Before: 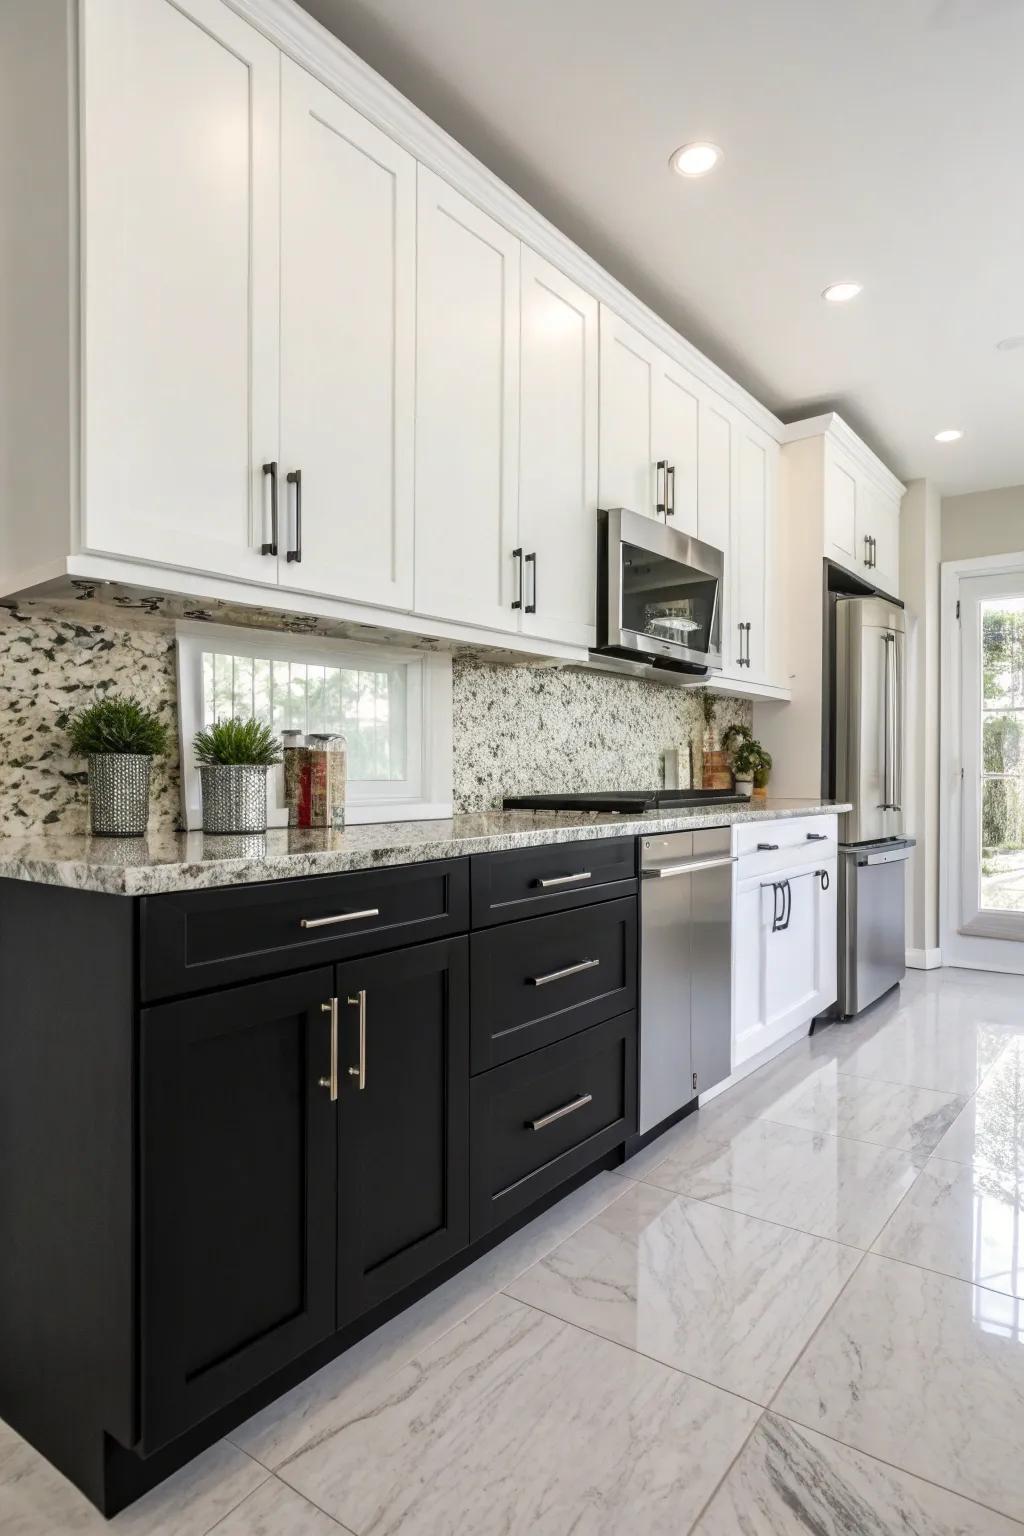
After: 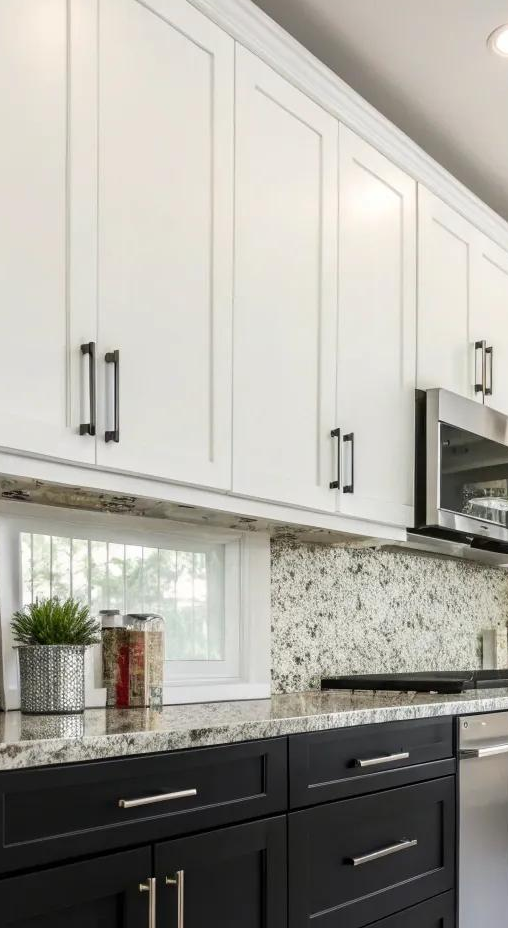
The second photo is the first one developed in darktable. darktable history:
crop: left 17.821%, top 7.845%, right 32.565%, bottom 31.701%
